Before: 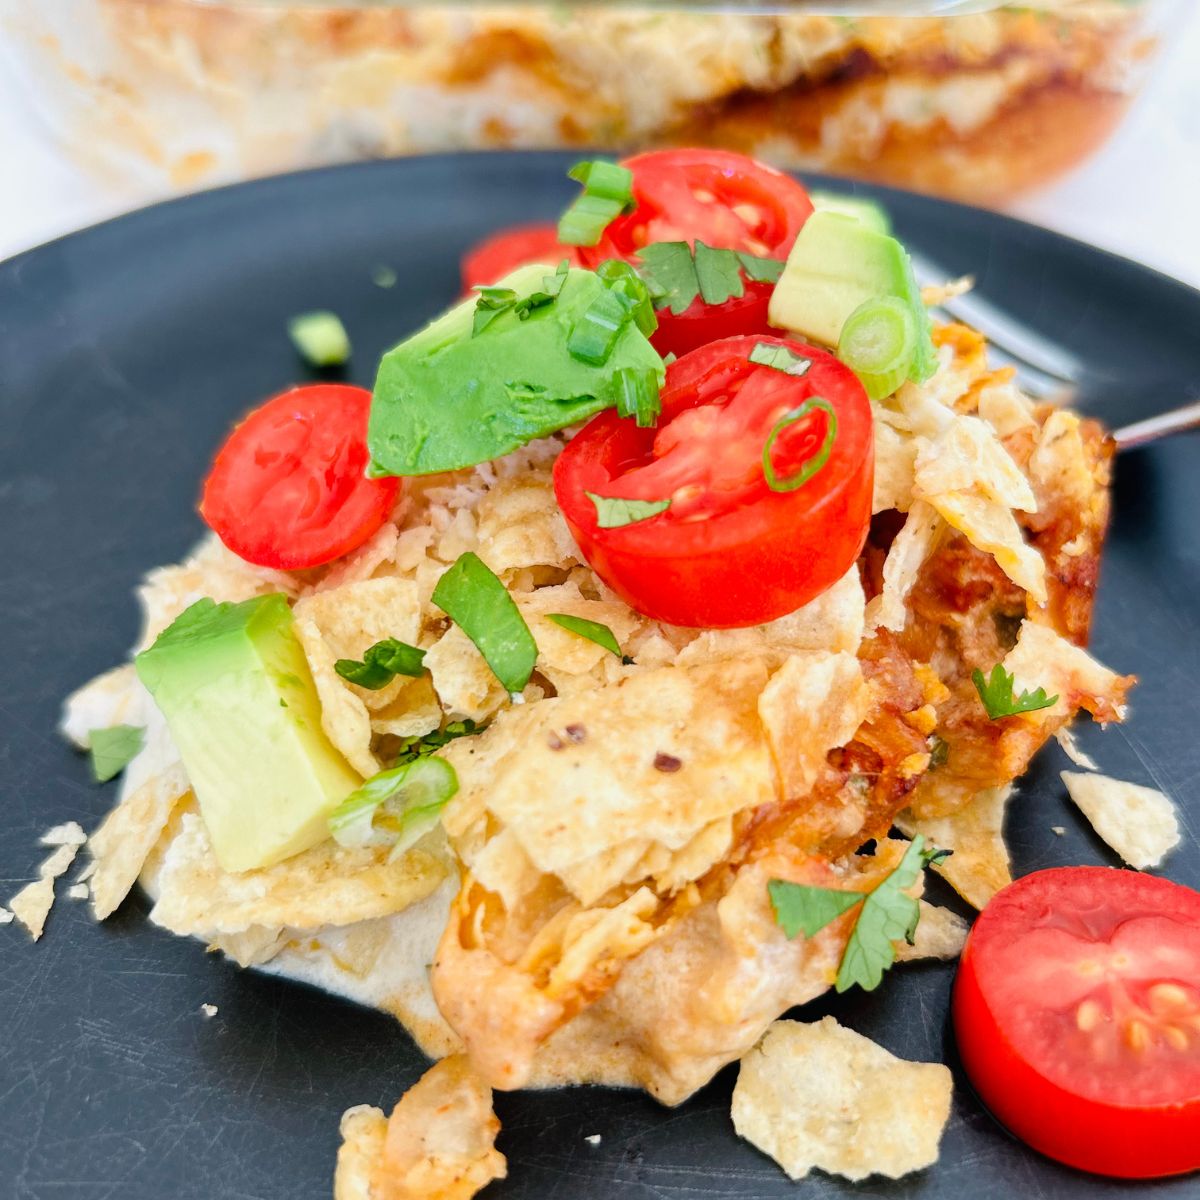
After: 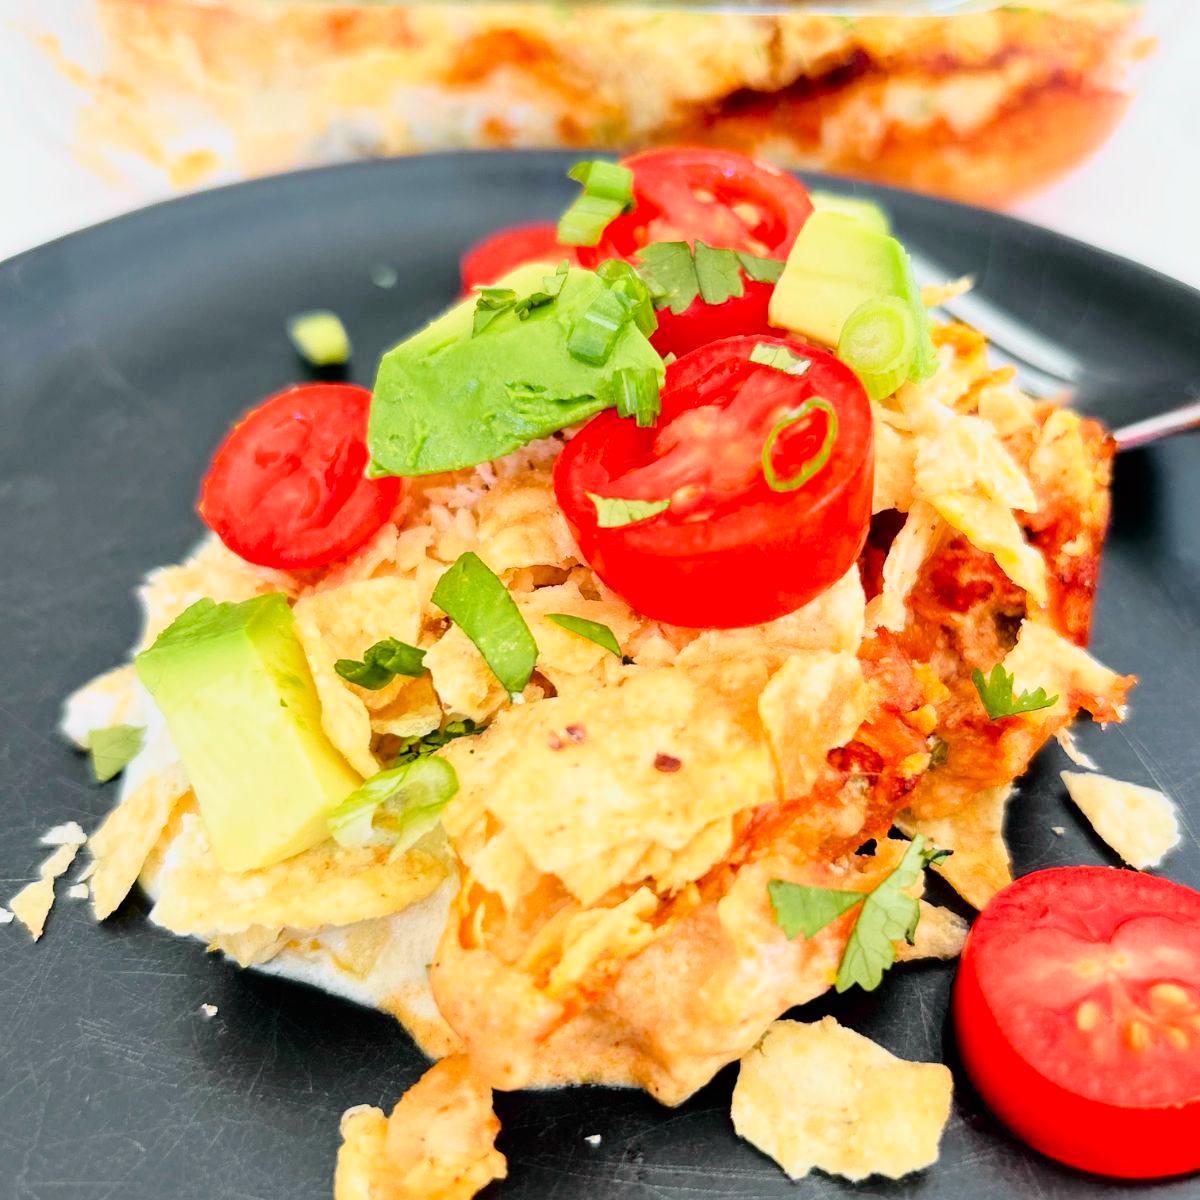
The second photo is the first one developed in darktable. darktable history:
tone curve: curves: ch0 [(0, 0) (0.062, 0.023) (0.168, 0.142) (0.359, 0.44) (0.469, 0.544) (0.634, 0.722) (0.839, 0.909) (0.998, 0.978)]; ch1 [(0, 0) (0.437, 0.453) (0.472, 0.47) (0.502, 0.504) (0.527, 0.546) (0.568, 0.619) (0.608, 0.665) (0.669, 0.748) (0.859, 0.899) (1, 1)]; ch2 [(0, 0) (0.33, 0.301) (0.421, 0.443) (0.473, 0.498) (0.509, 0.5) (0.535, 0.564) (0.575, 0.625) (0.608, 0.676) (1, 1)], color space Lab, independent channels, preserve colors none
